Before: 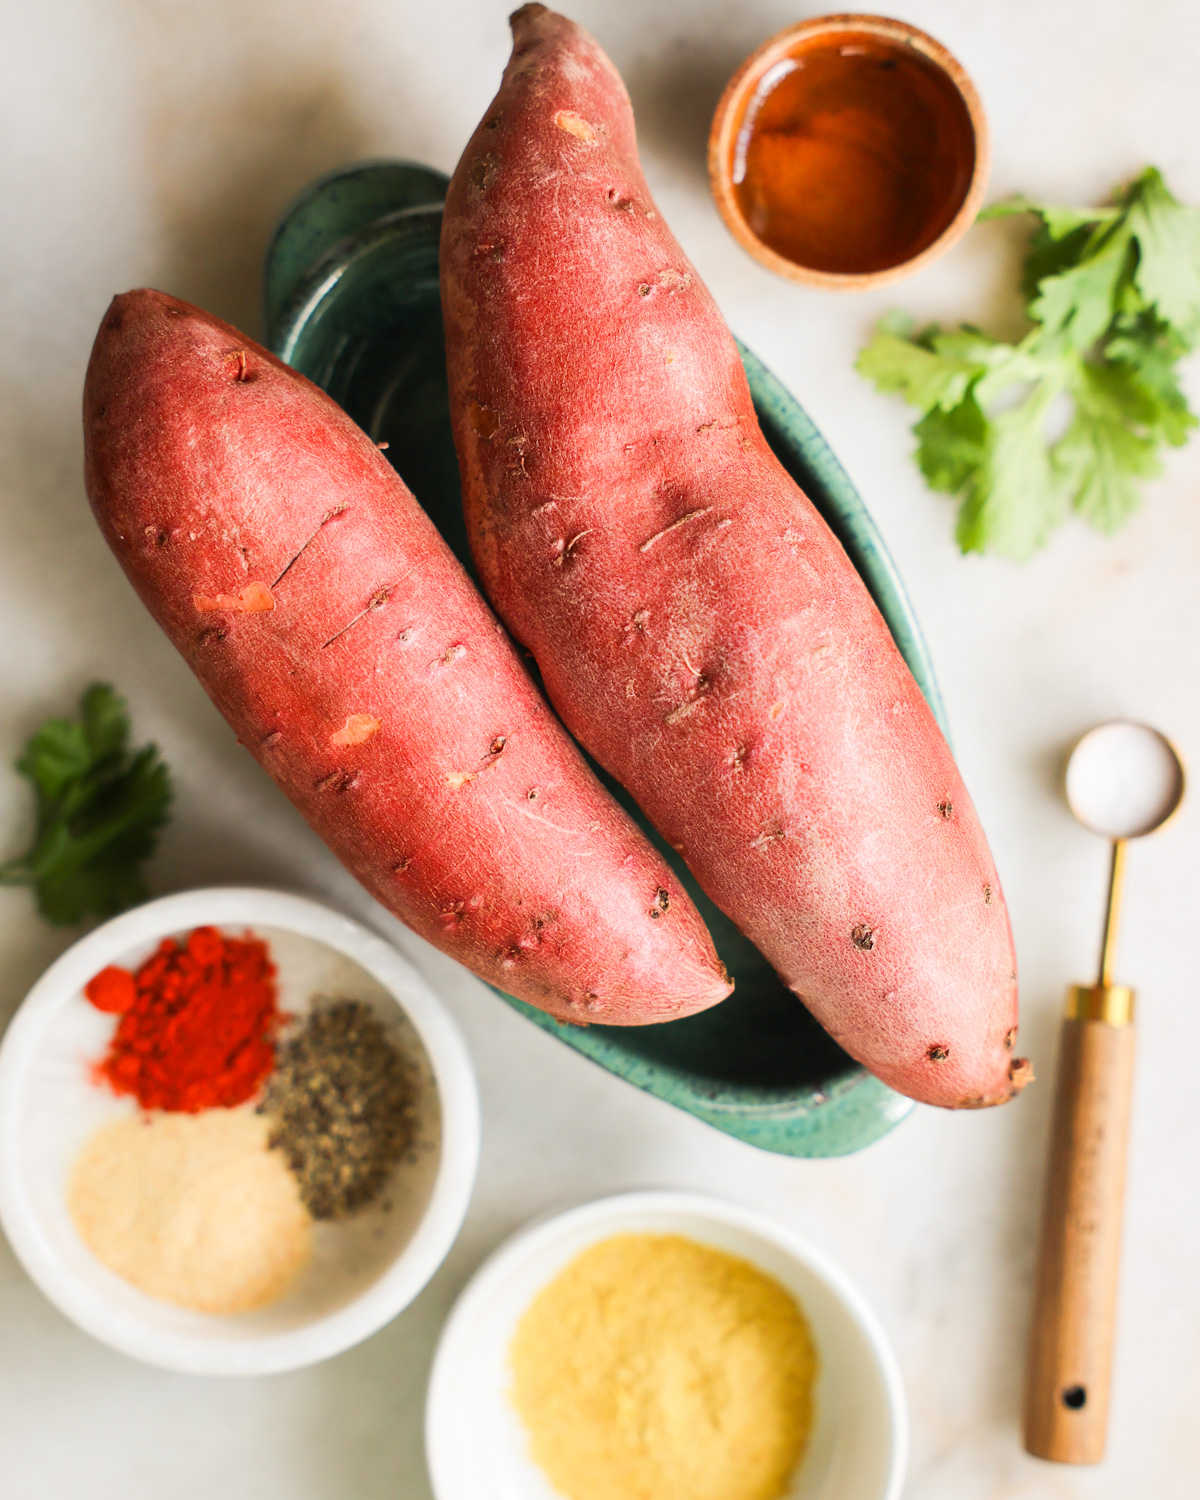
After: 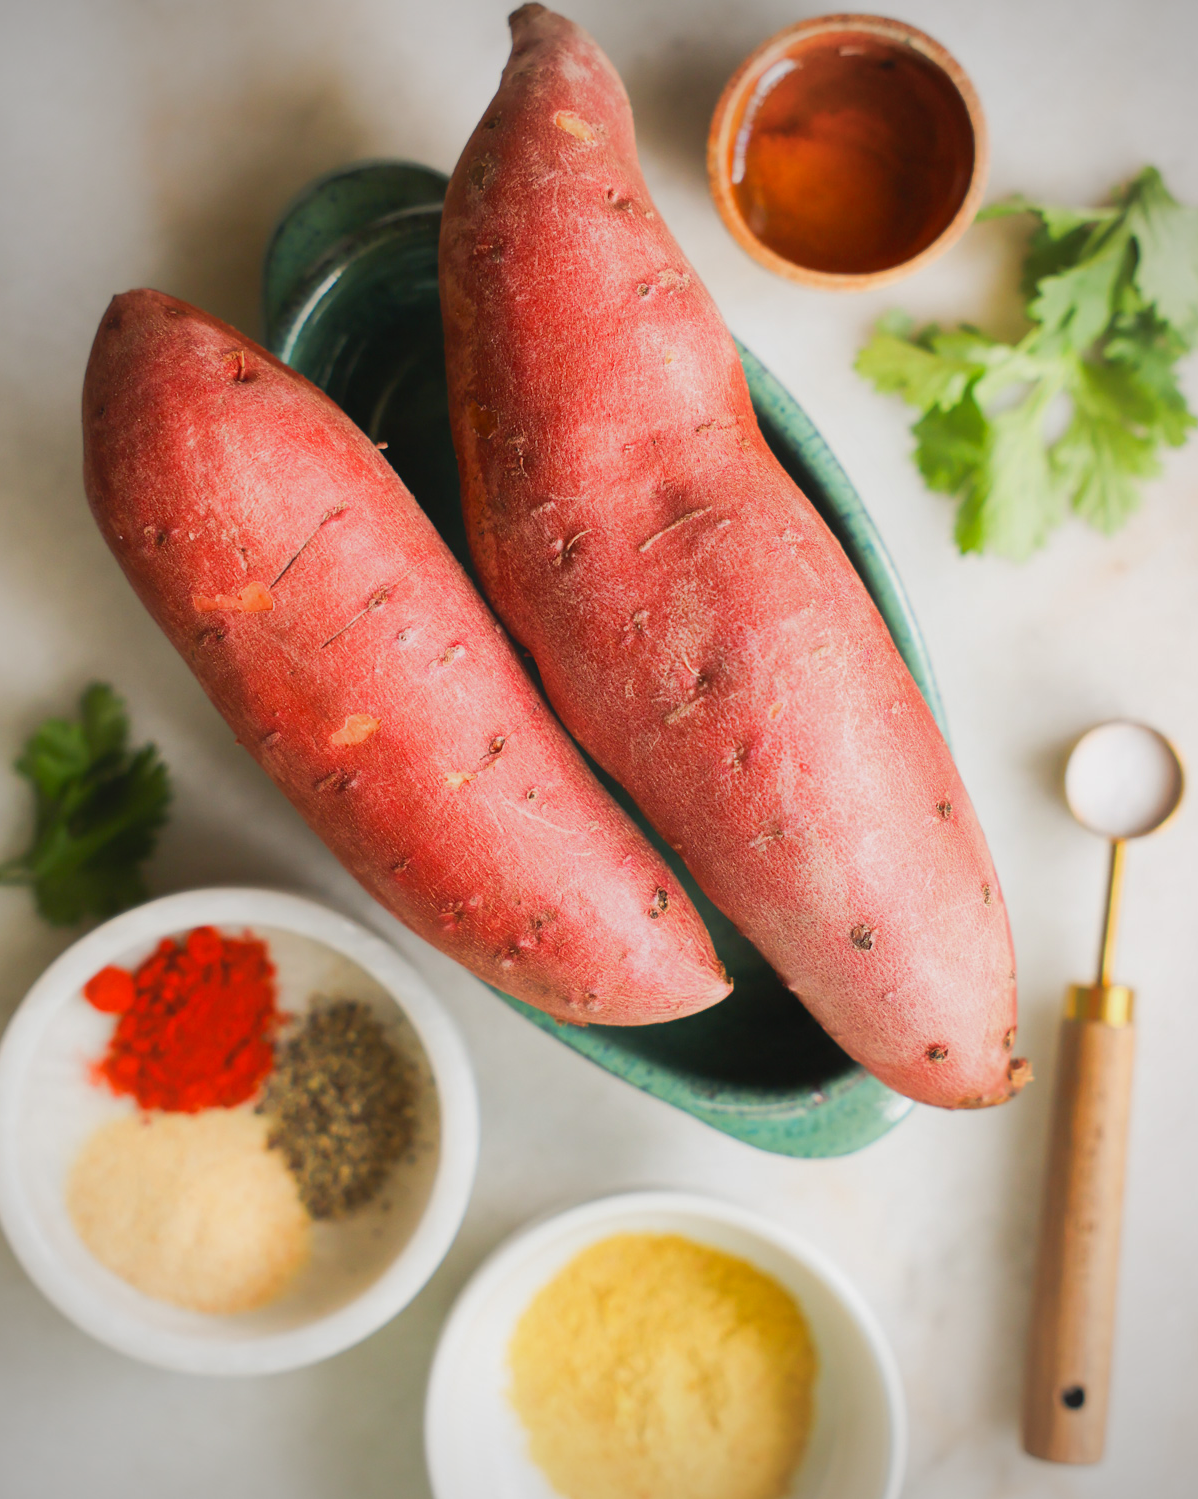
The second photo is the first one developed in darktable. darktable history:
crop and rotate: left 0.142%, bottom 0.006%
vignetting: fall-off radius 61.15%
exposure: compensate exposure bias true, compensate highlight preservation false
contrast equalizer: octaves 7, y [[0.46, 0.454, 0.451, 0.451, 0.455, 0.46], [0.5 ×6], [0.5 ×6], [0 ×6], [0 ×6]]
shadows and highlights: shadows -20.41, white point adjustment -1.98, highlights -34.88
